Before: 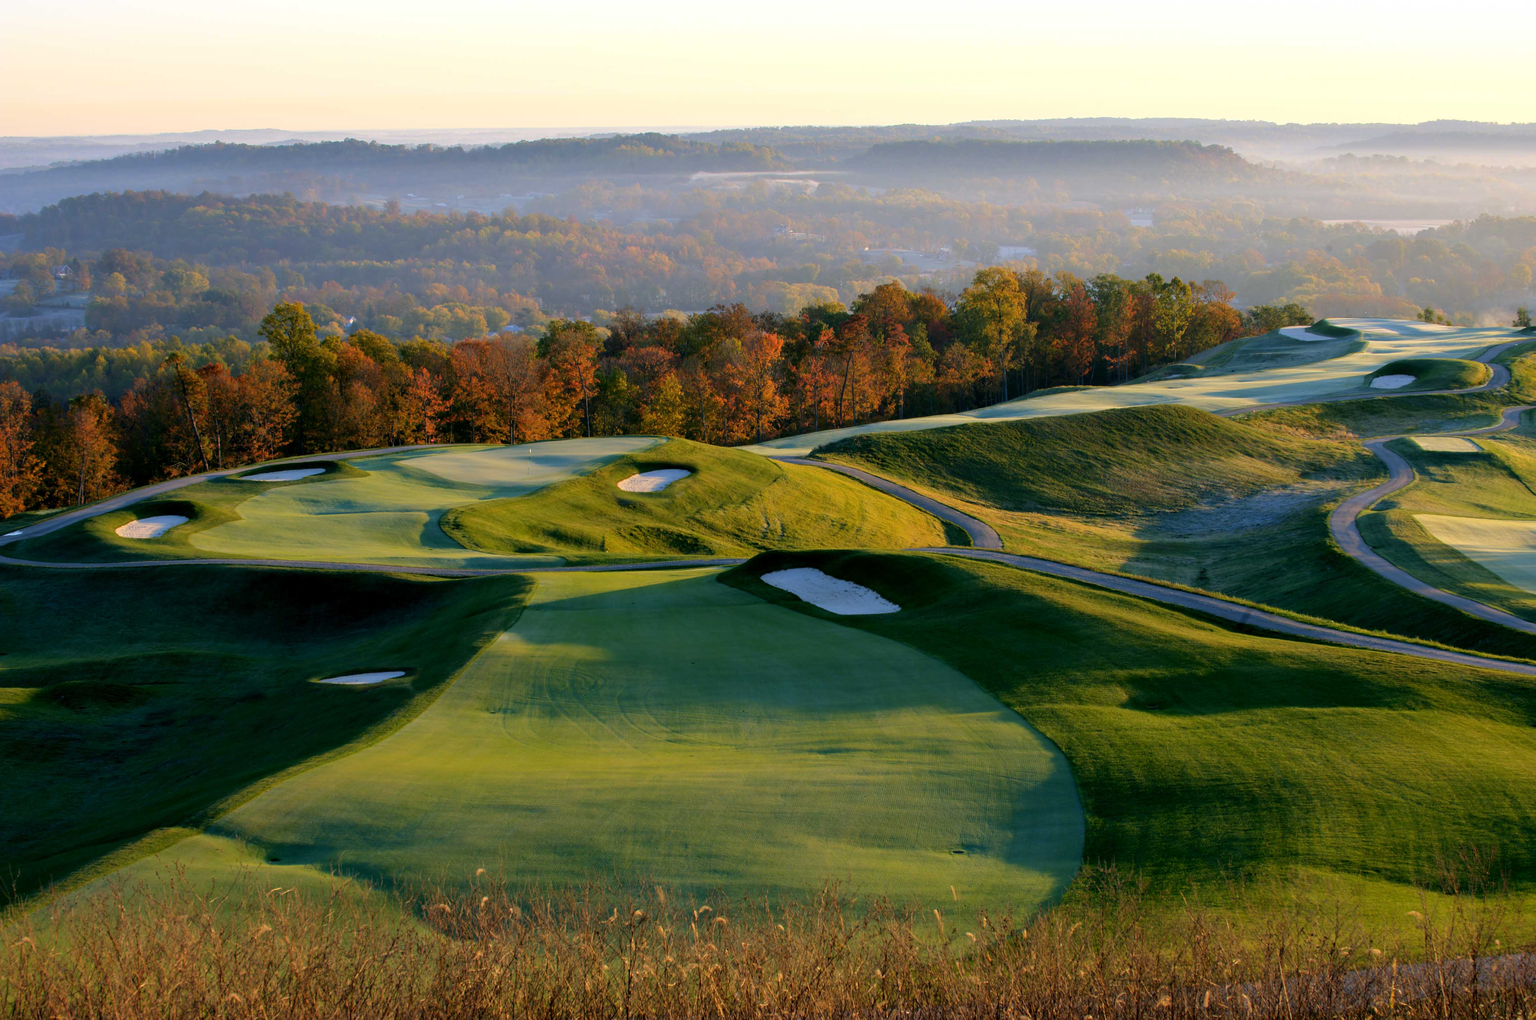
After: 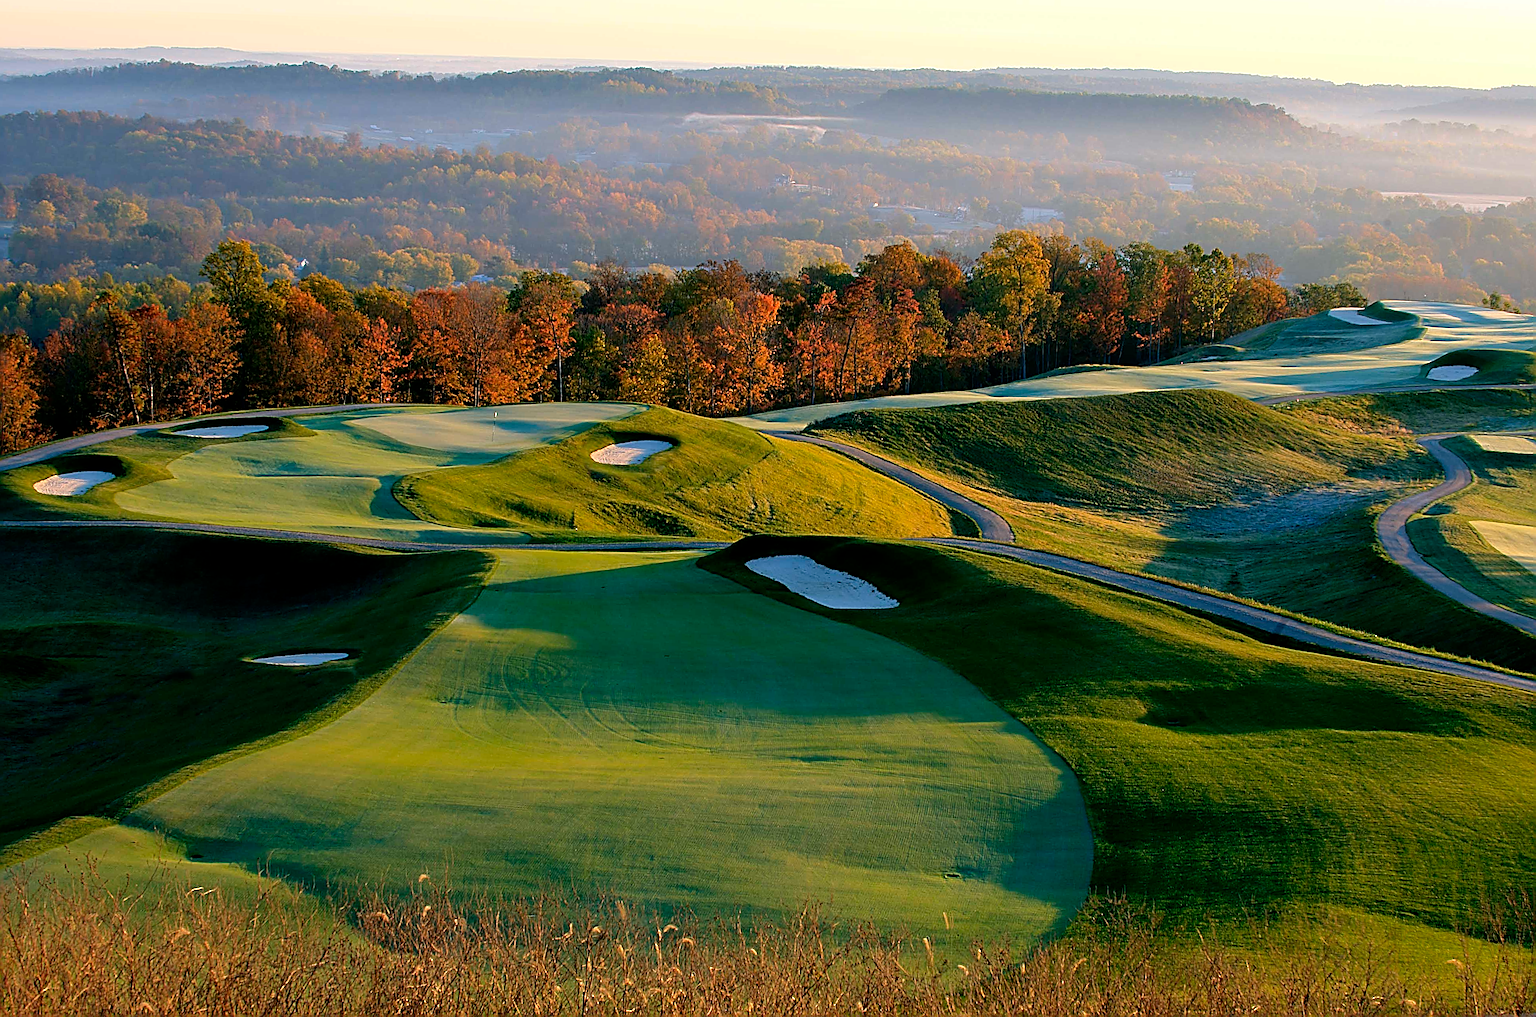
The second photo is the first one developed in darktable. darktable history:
crop and rotate: angle -2.11°, left 3.117%, top 4.294%, right 1.574%, bottom 0.608%
sharpen: radius 3.161, amount 1.722
